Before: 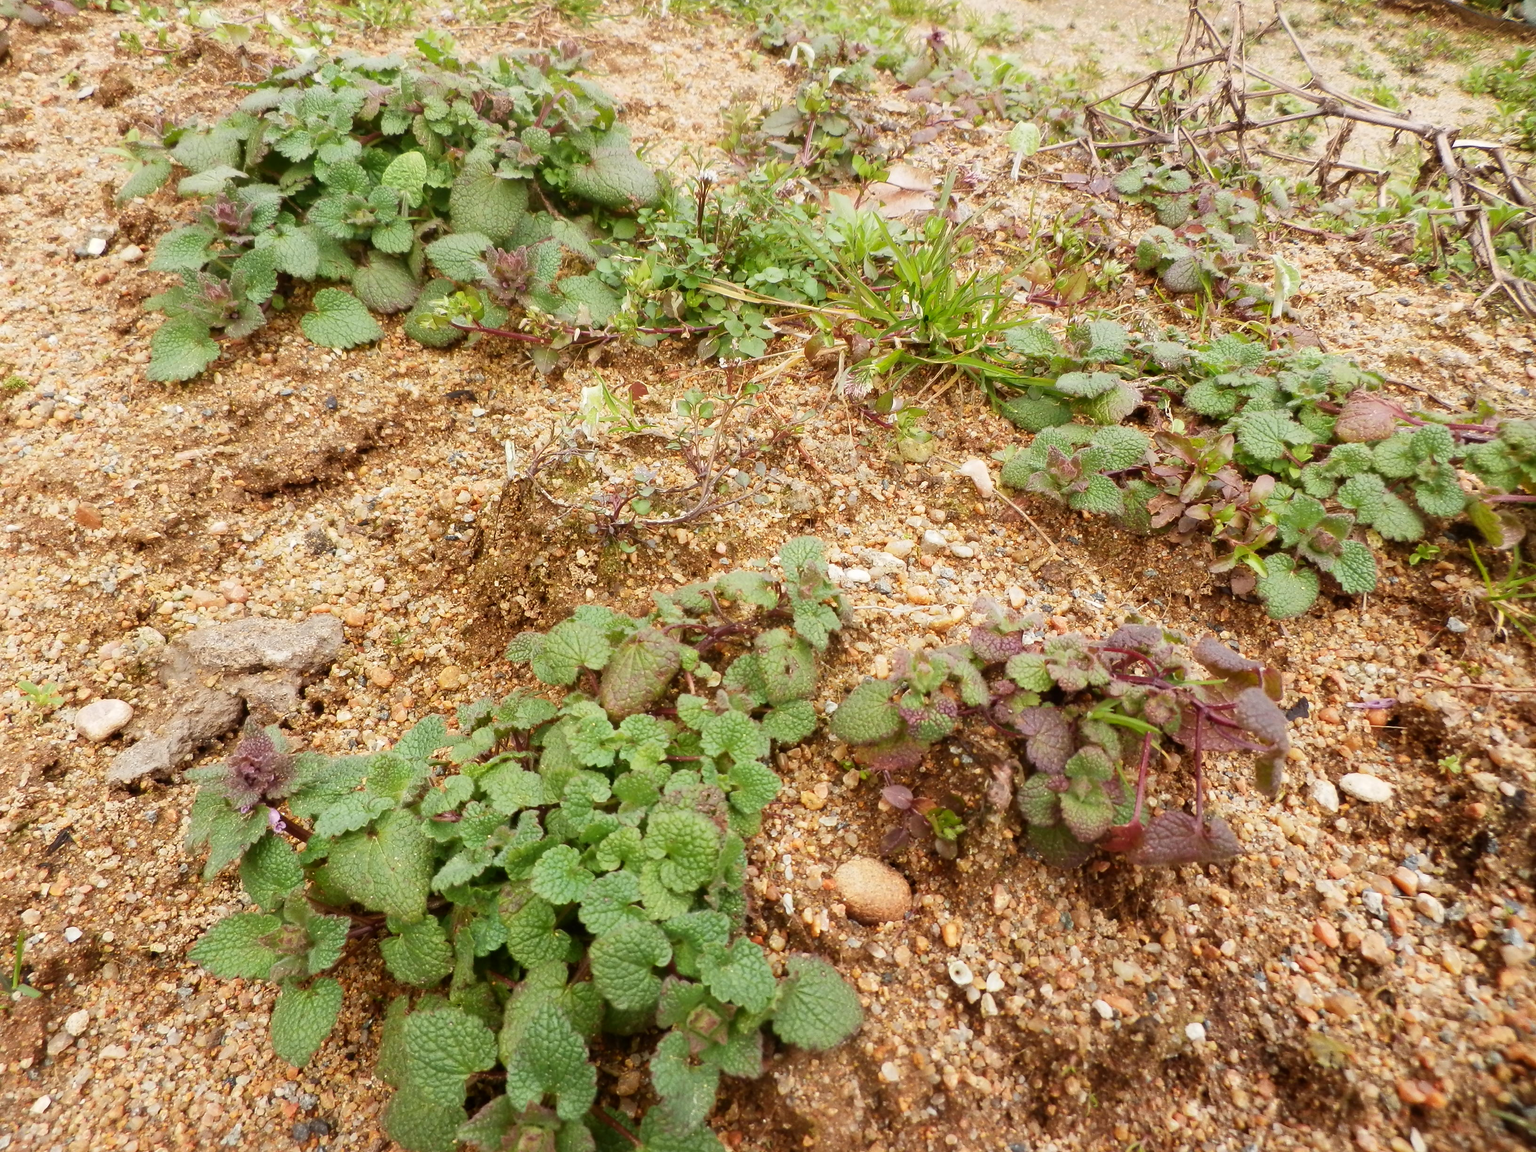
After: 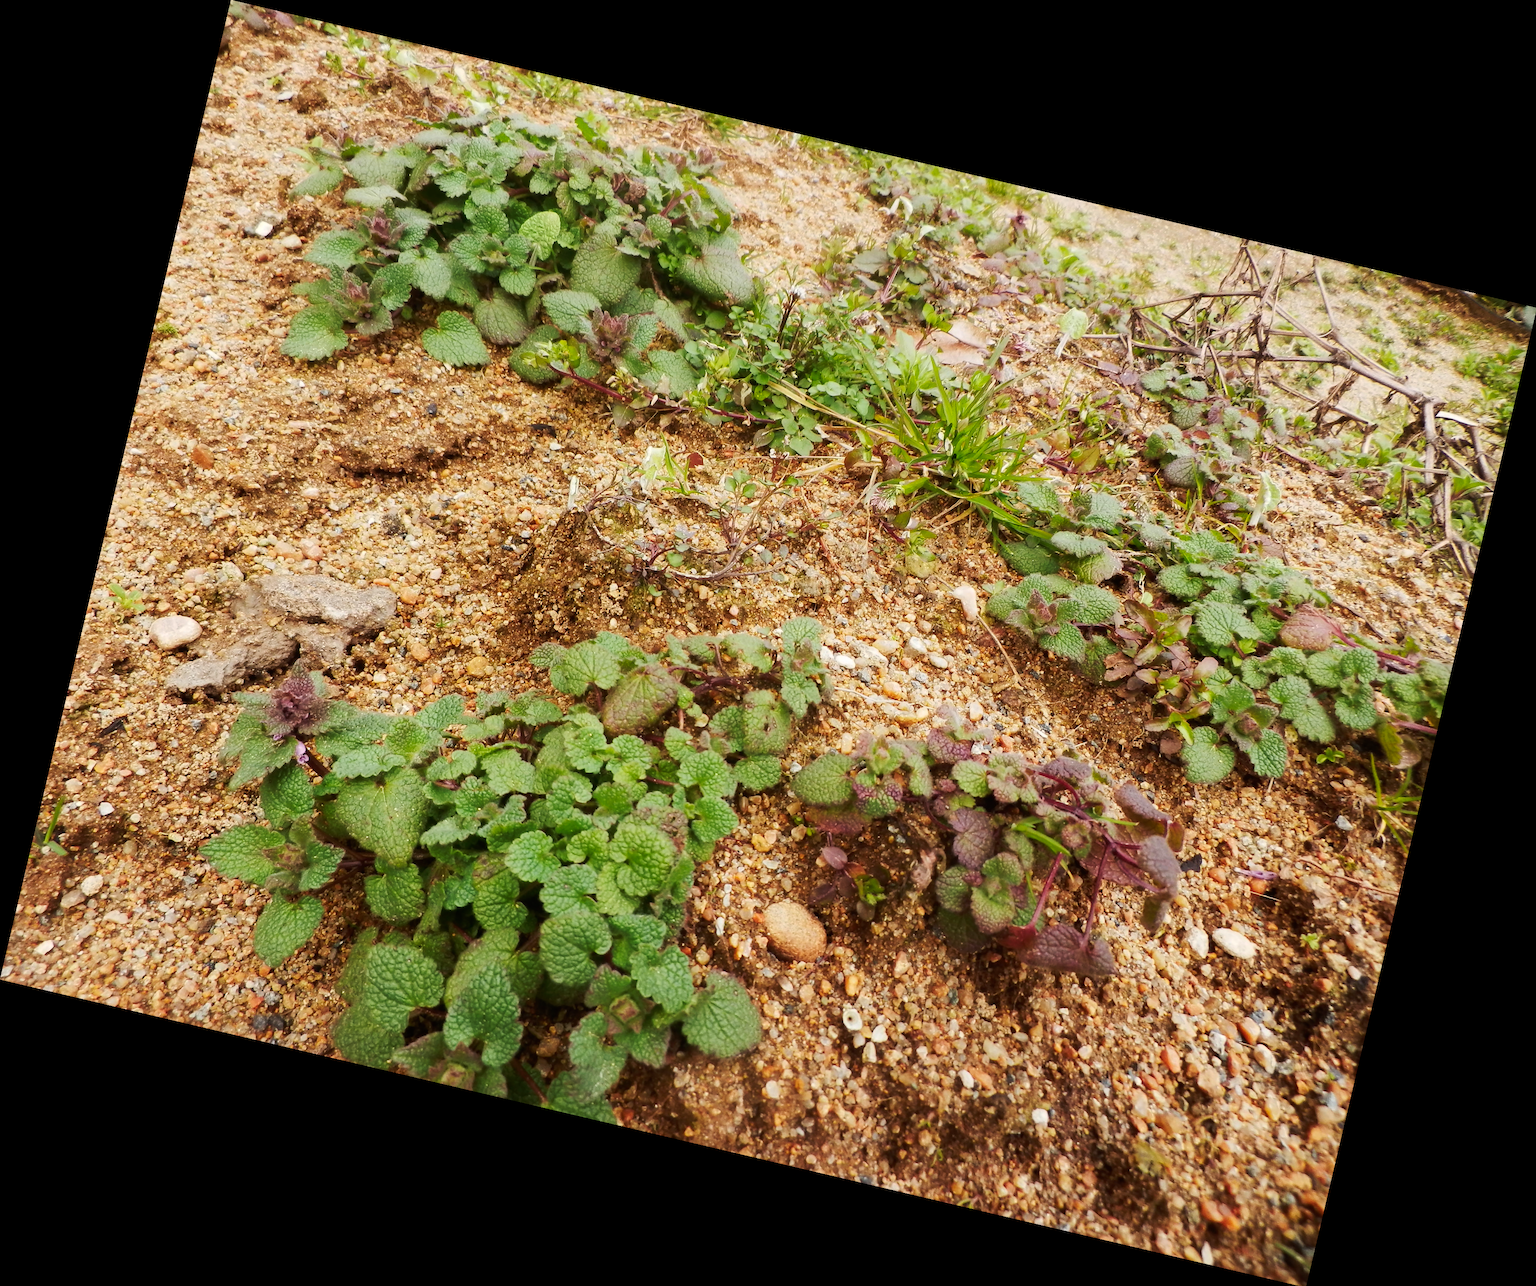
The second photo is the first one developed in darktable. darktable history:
tone curve: curves: ch0 [(0, 0) (0.003, 0.006) (0.011, 0.01) (0.025, 0.017) (0.044, 0.029) (0.069, 0.043) (0.1, 0.064) (0.136, 0.091) (0.177, 0.128) (0.224, 0.162) (0.277, 0.206) (0.335, 0.258) (0.399, 0.324) (0.468, 0.404) (0.543, 0.499) (0.623, 0.595) (0.709, 0.693) (0.801, 0.786) (0.898, 0.883) (1, 1)], preserve colors none
rotate and perspective: rotation 13.27°, automatic cropping off
